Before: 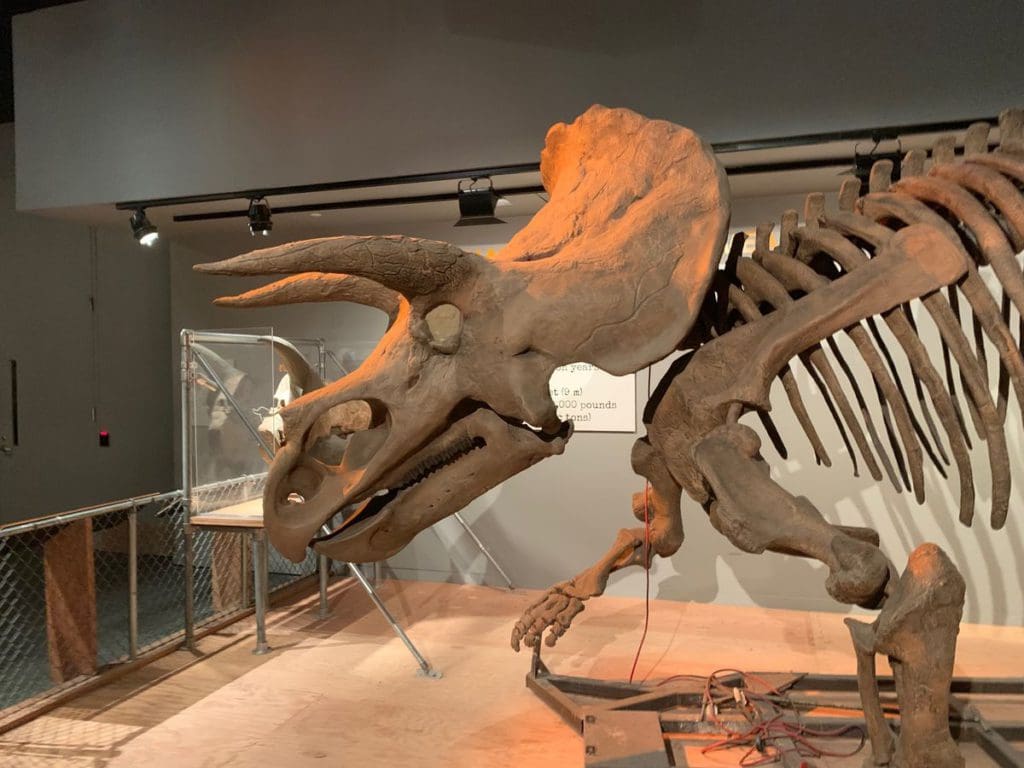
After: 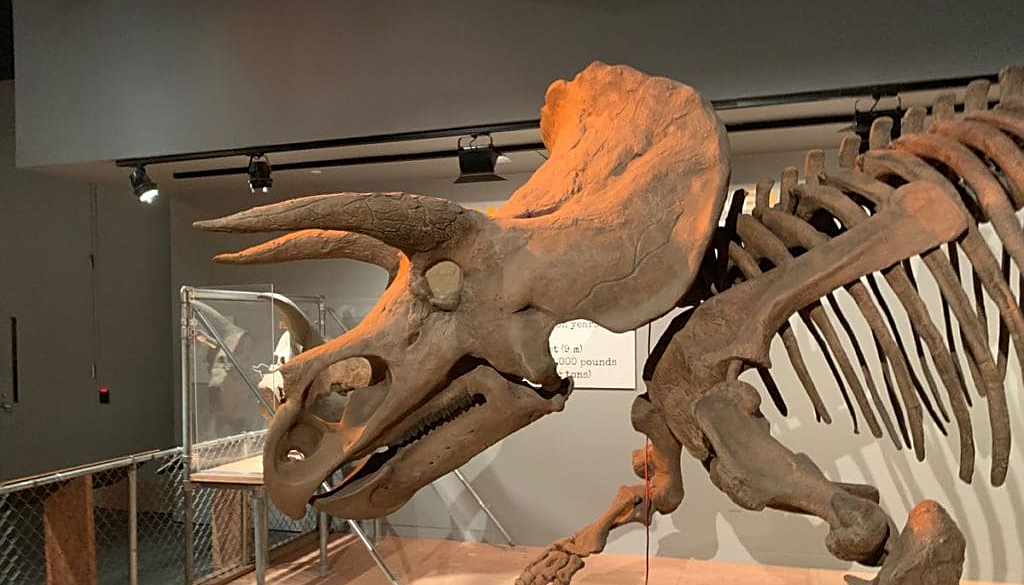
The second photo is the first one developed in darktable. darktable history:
crop: top 5.709%, bottom 17.693%
sharpen: on, module defaults
